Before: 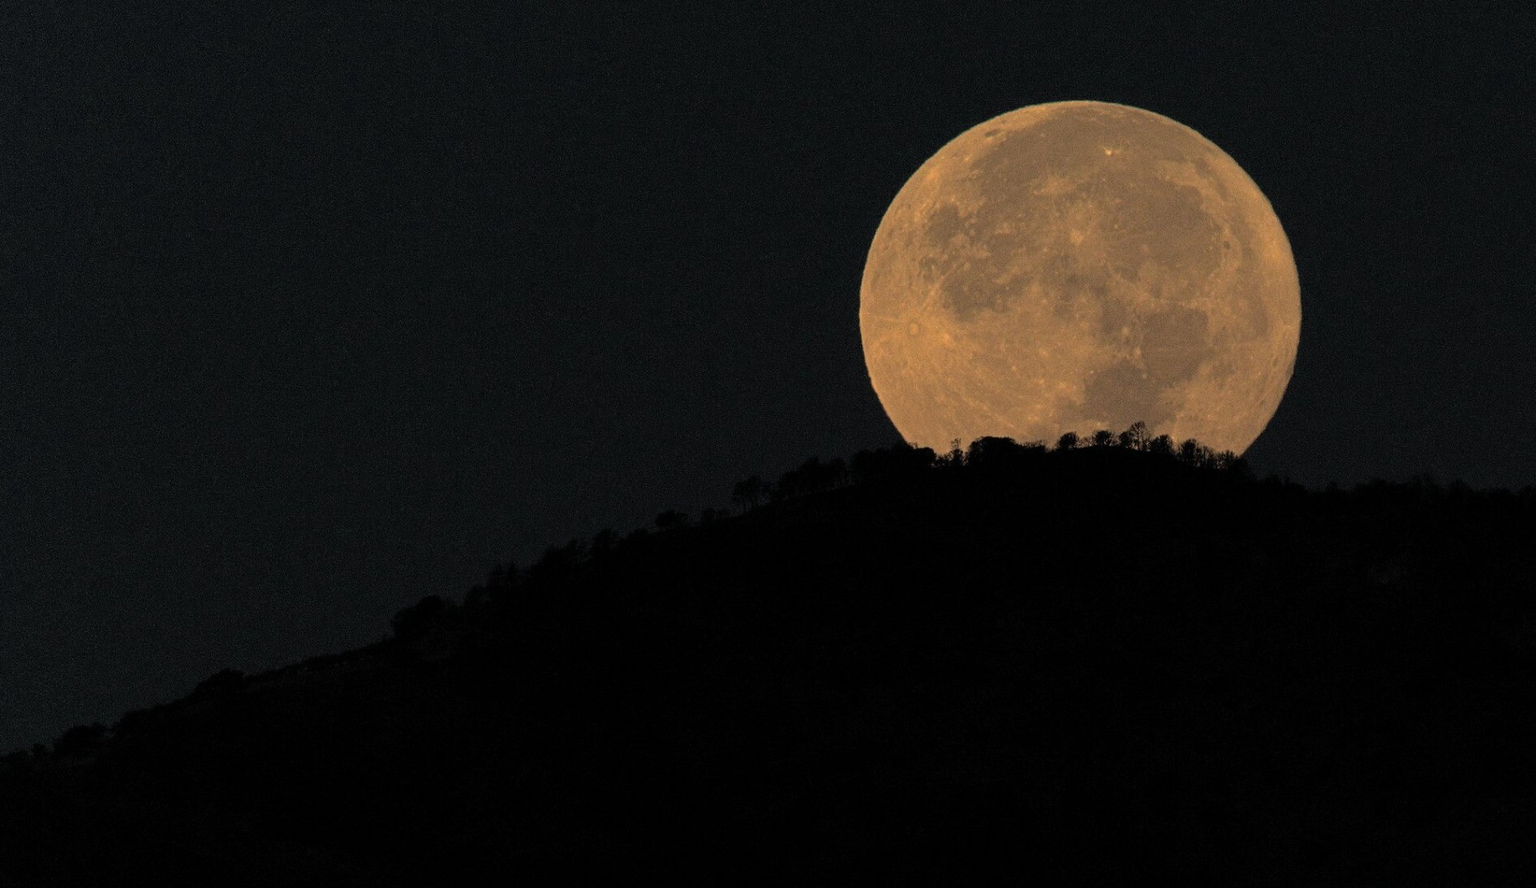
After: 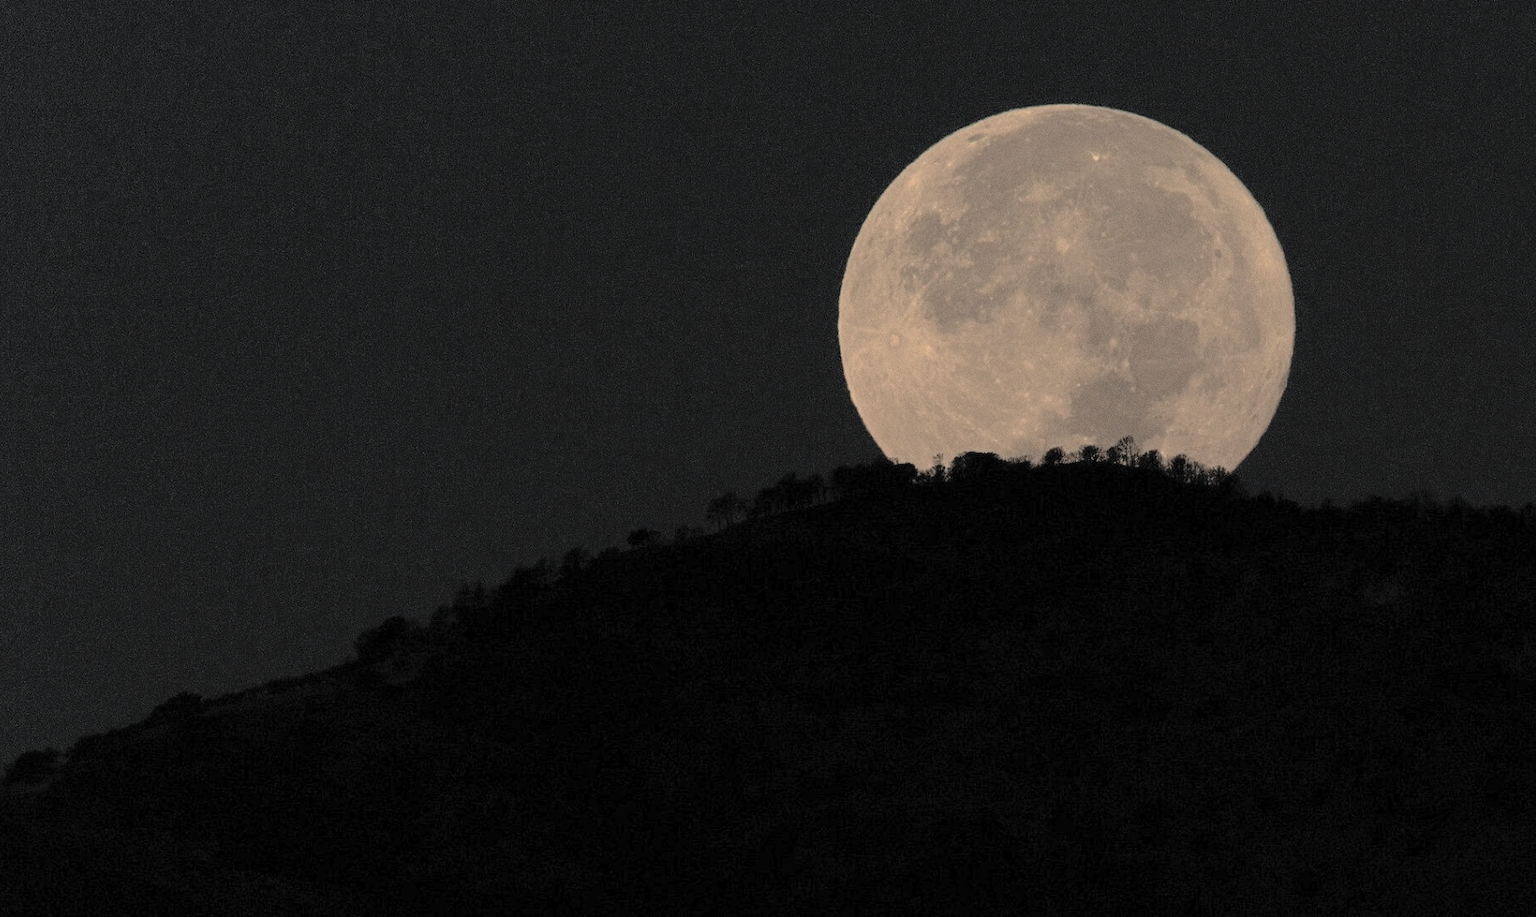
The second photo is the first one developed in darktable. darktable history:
contrast brightness saturation: brightness 0.18, saturation -0.5
crop and rotate: left 3.238%
